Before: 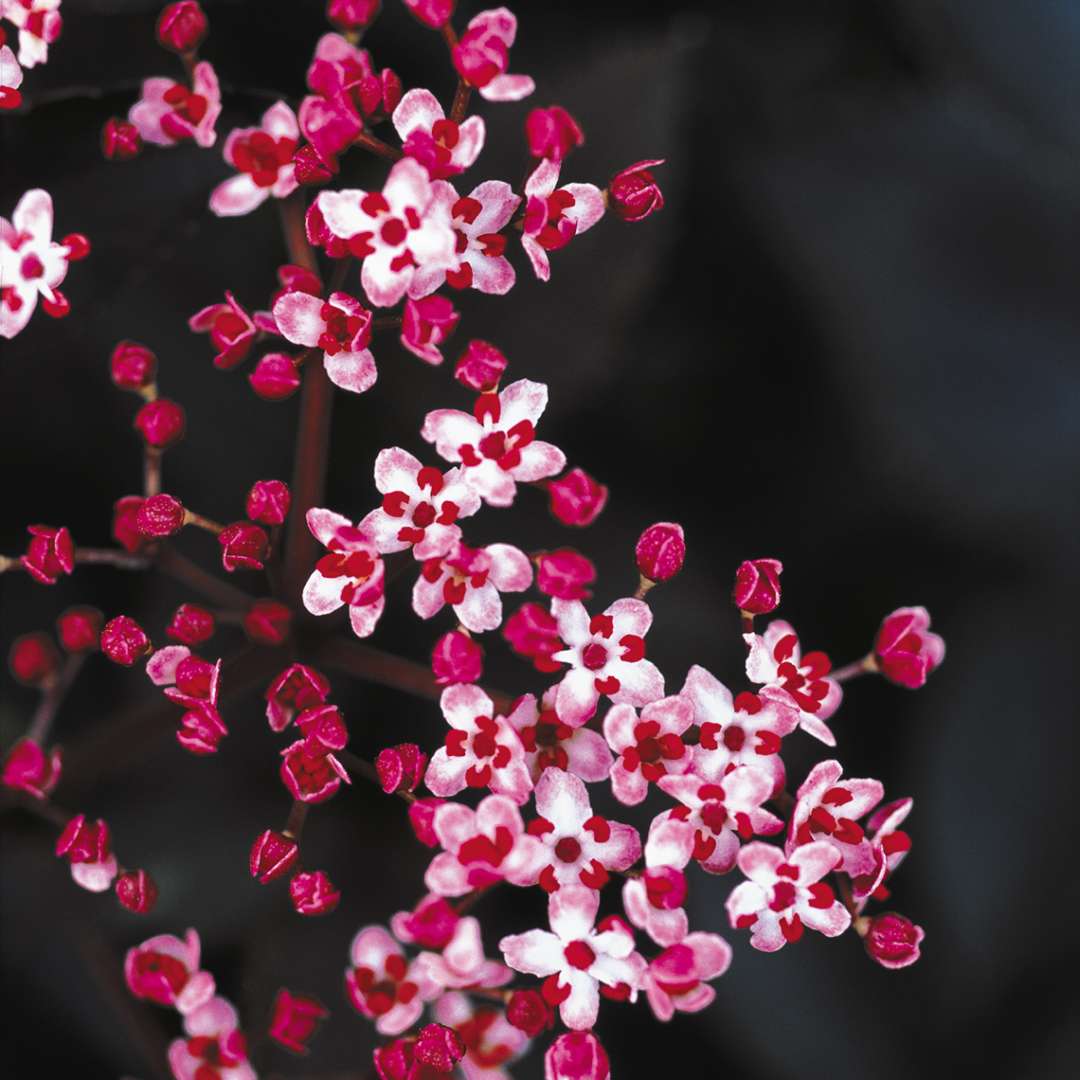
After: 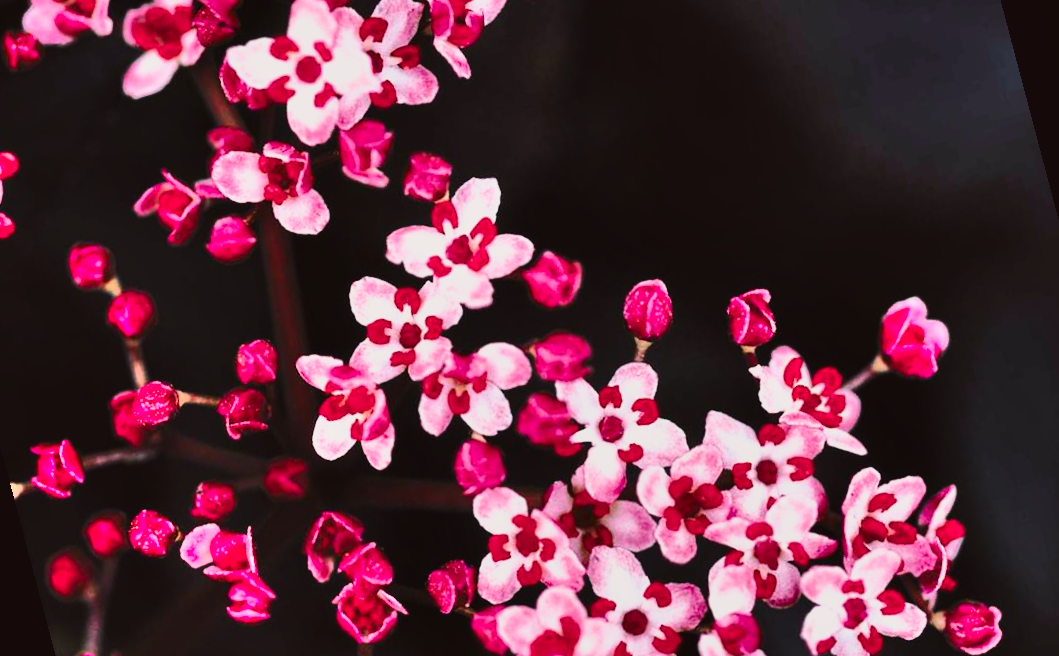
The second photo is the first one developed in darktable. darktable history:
tone curve: curves: ch0 [(0, 0.019) (0.204, 0.162) (0.491, 0.519) (0.748, 0.765) (1, 0.919)]; ch1 [(0, 0) (0.179, 0.173) (0.322, 0.32) (0.442, 0.447) (0.496, 0.504) (0.566, 0.585) (0.761, 0.803) (1, 1)]; ch2 [(0, 0) (0.434, 0.447) (0.483, 0.487) (0.555, 0.563) (0.697, 0.68) (1, 1)], color space Lab, independent channels, preserve colors none
rotate and perspective: rotation -14.8°, crop left 0.1, crop right 0.903, crop top 0.25, crop bottom 0.748
filmic rgb: black relative exposure -9.08 EV, white relative exposure 2.3 EV, hardness 7.49
shadows and highlights: soften with gaussian
